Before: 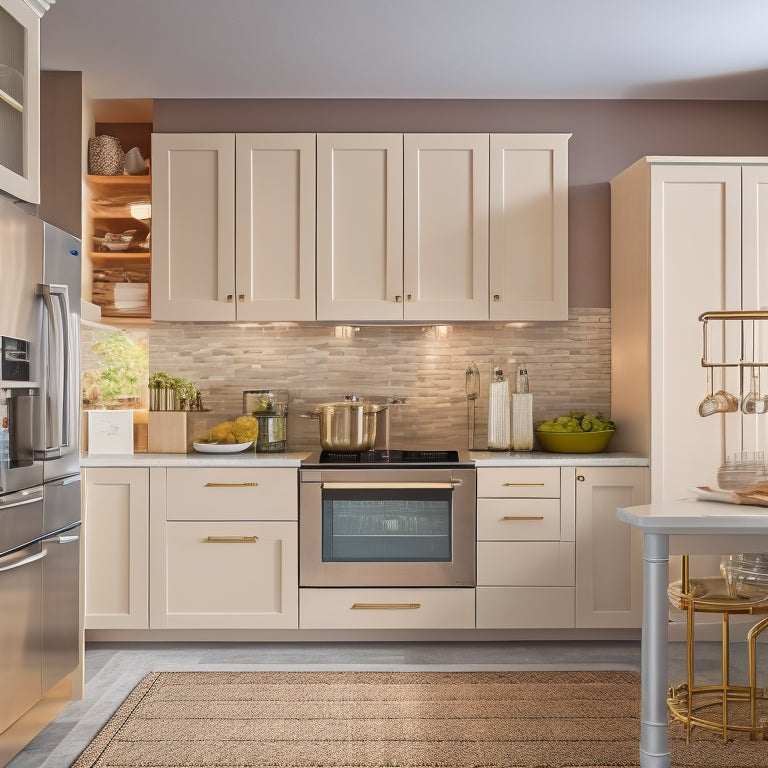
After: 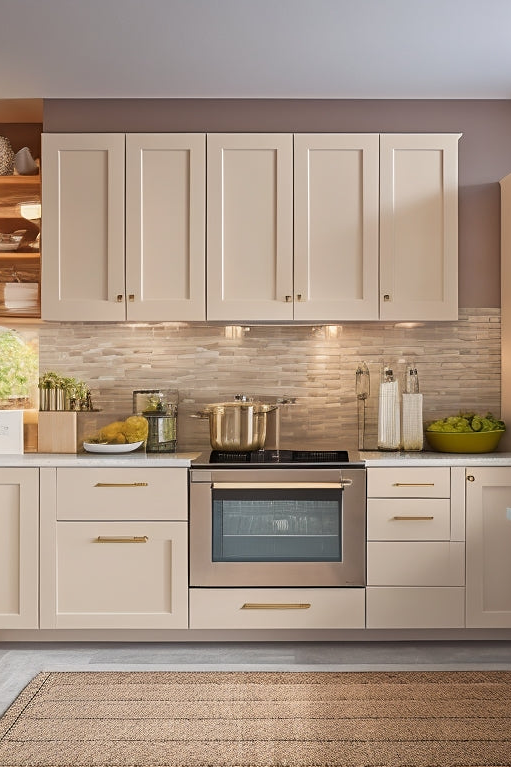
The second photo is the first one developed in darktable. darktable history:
crop and rotate: left 14.385%, right 18.948%
sharpen: amount 0.2
